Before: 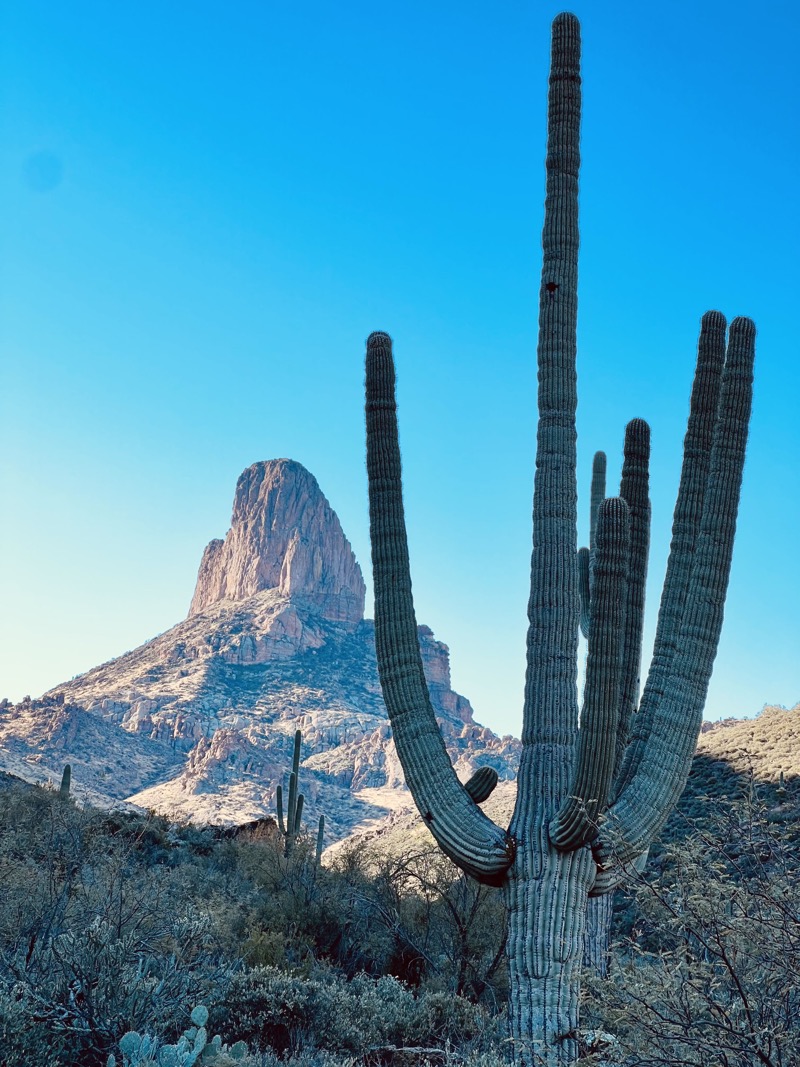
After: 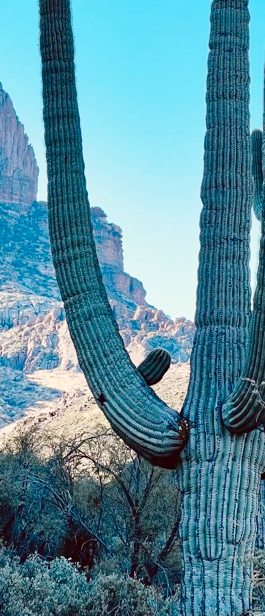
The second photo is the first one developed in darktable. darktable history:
crop: left 40.878%, top 39.176%, right 25.993%, bottom 3.081%
tone curve: curves: ch0 [(0, 0) (0.003, 0.004) (0.011, 0.015) (0.025, 0.033) (0.044, 0.058) (0.069, 0.091) (0.1, 0.131) (0.136, 0.179) (0.177, 0.233) (0.224, 0.296) (0.277, 0.364) (0.335, 0.434) (0.399, 0.511) (0.468, 0.584) (0.543, 0.656) (0.623, 0.729) (0.709, 0.799) (0.801, 0.874) (0.898, 0.936) (1, 1)], preserve colors none
haze removal: compatibility mode true, adaptive false
